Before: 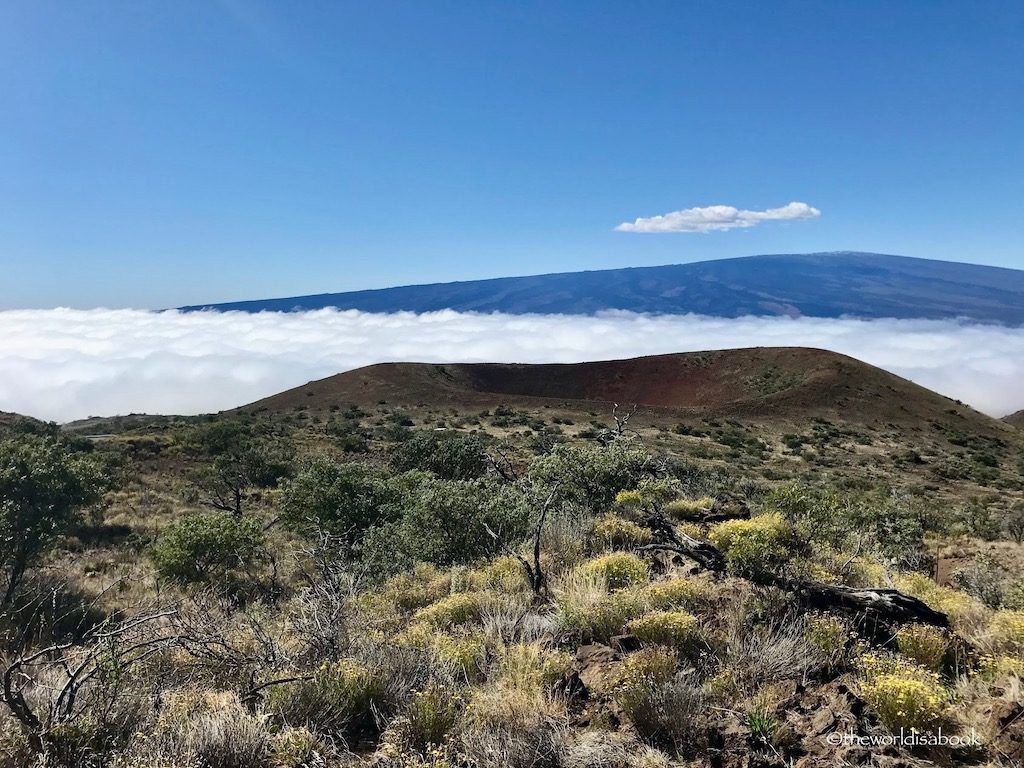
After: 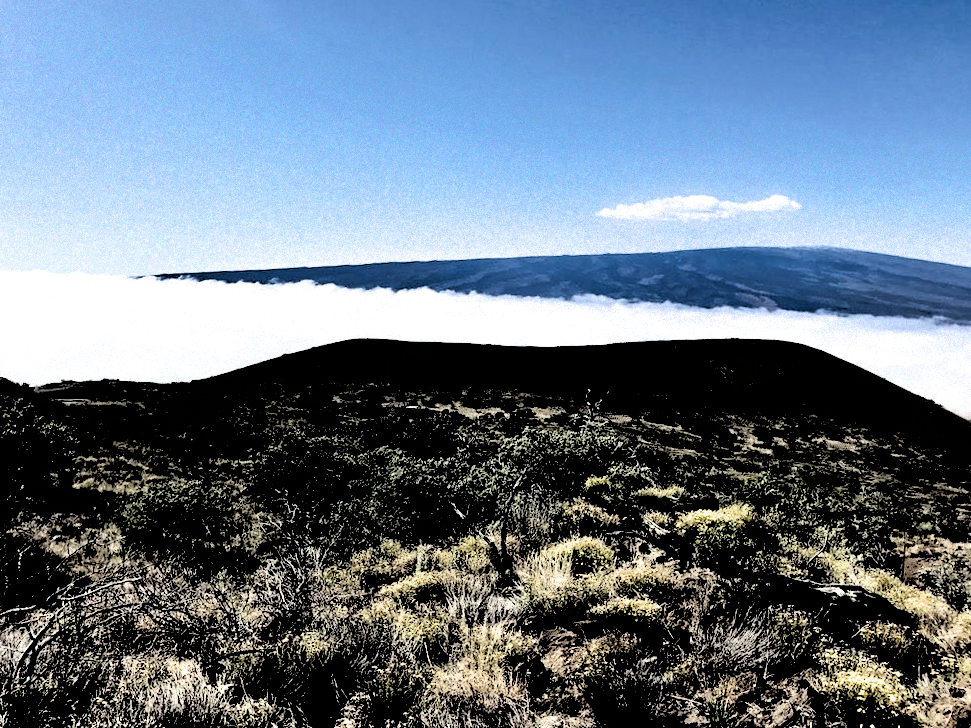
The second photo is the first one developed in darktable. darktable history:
filmic rgb: black relative exposure -1 EV, white relative exposure 2.05 EV, hardness 1.52, contrast 2.25, enable highlight reconstruction true
exposure: black level correction 0.001, compensate highlight preservation false
crop and rotate: angle -2.38°
rgb levels: levels [[0.034, 0.472, 0.904], [0, 0.5, 1], [0, 0.5, 1]]
